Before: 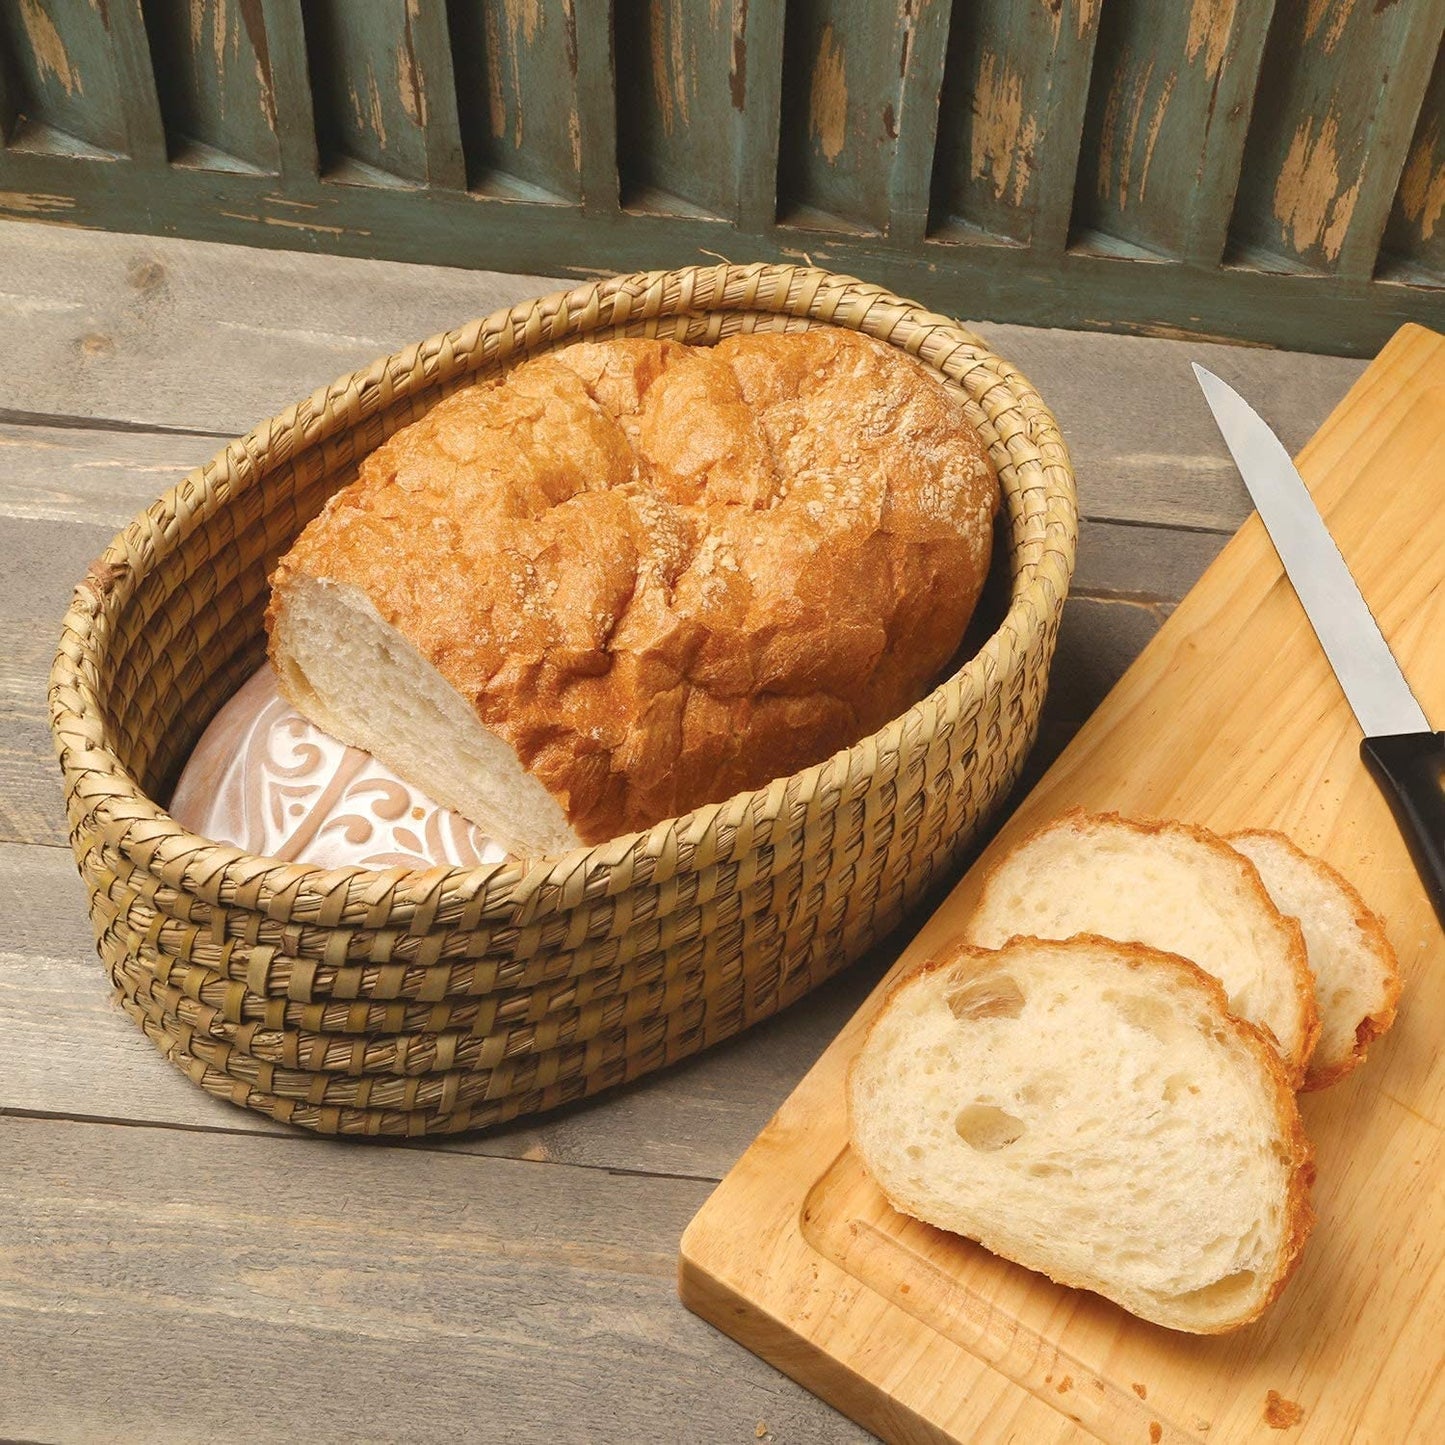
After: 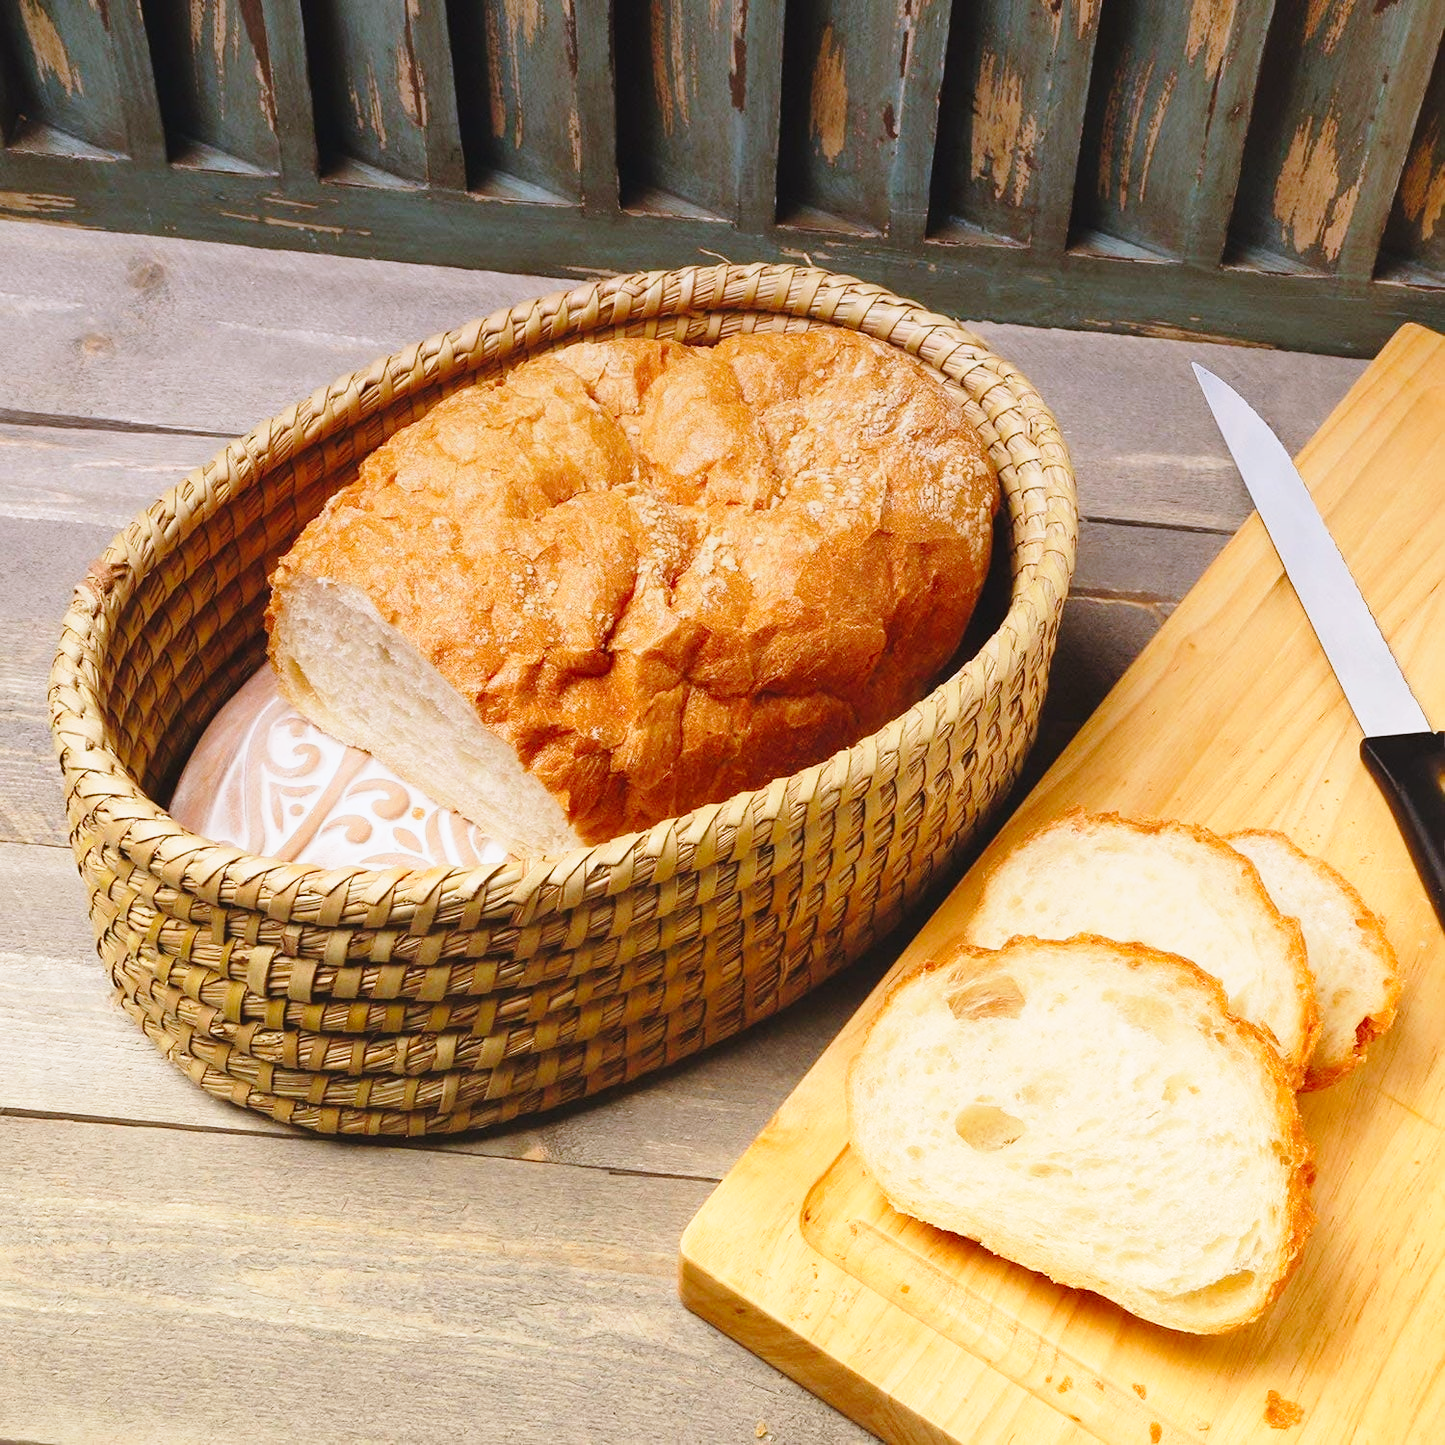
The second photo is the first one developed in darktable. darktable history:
color correction: saturation 1.11
graduated density: hue 238.83°, saturation 50%
base curve: curves: ch0 [(0, 0) (0.028, 0.03) (0.121, 0.232) (0.46, 0.748) (0.859, 0.968) (1, 1)], preserve colors none
tone equalizer: on, module defaults
